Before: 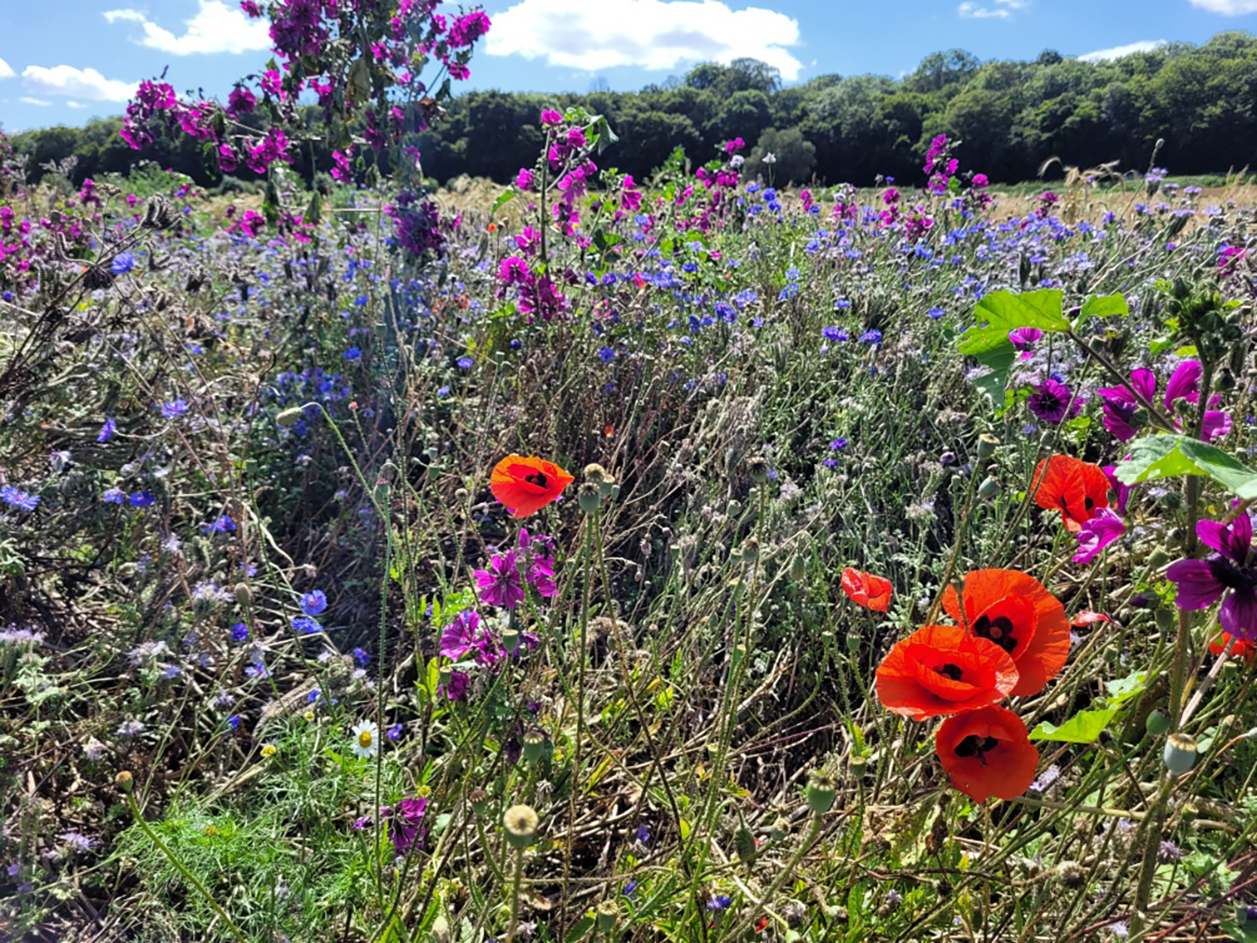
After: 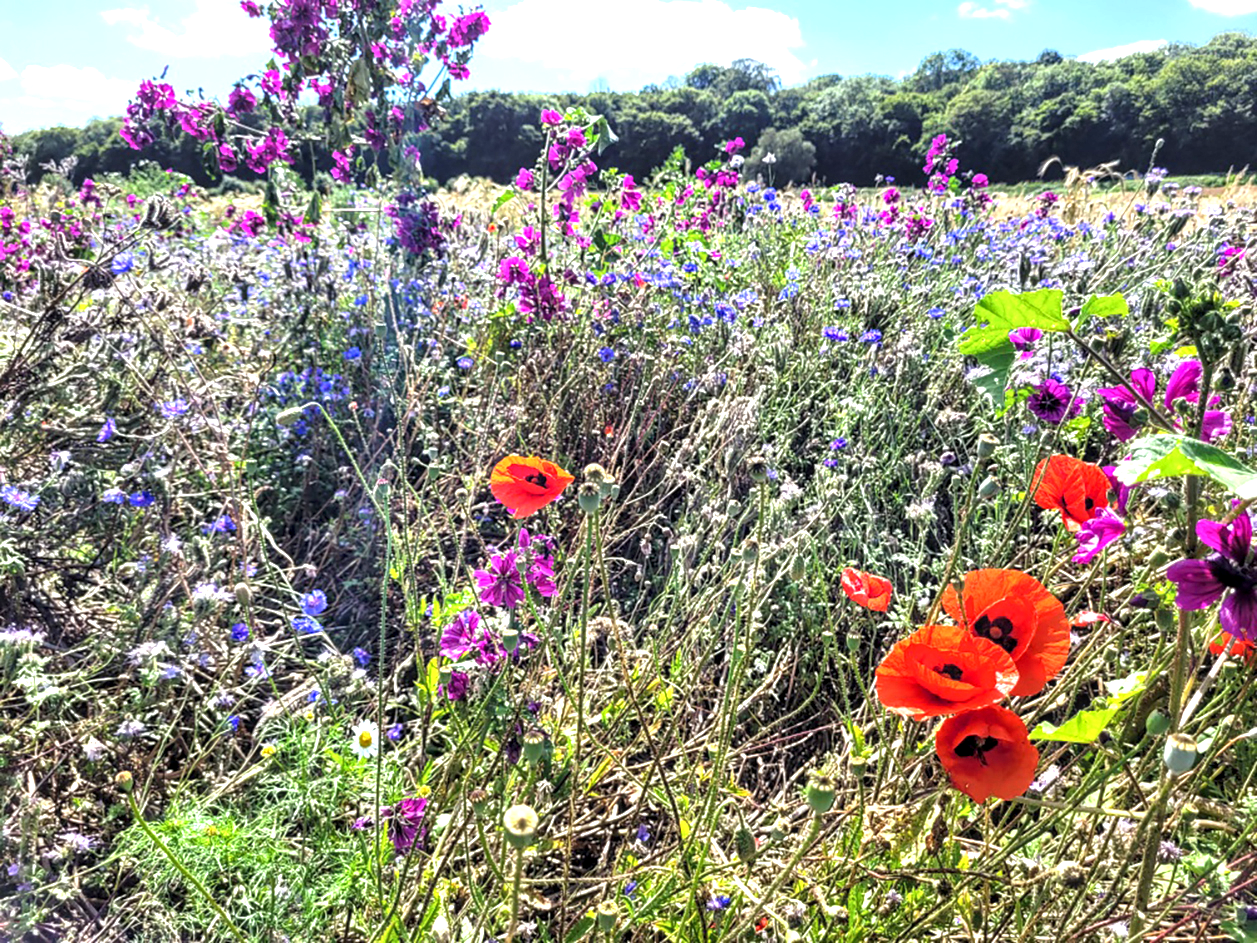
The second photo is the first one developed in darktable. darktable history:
local contrast: highlights 62%, detail 143%, midtone range 0.435
exposure: black level correction 0, exposure 1 EV, compensate highlight preservation false
